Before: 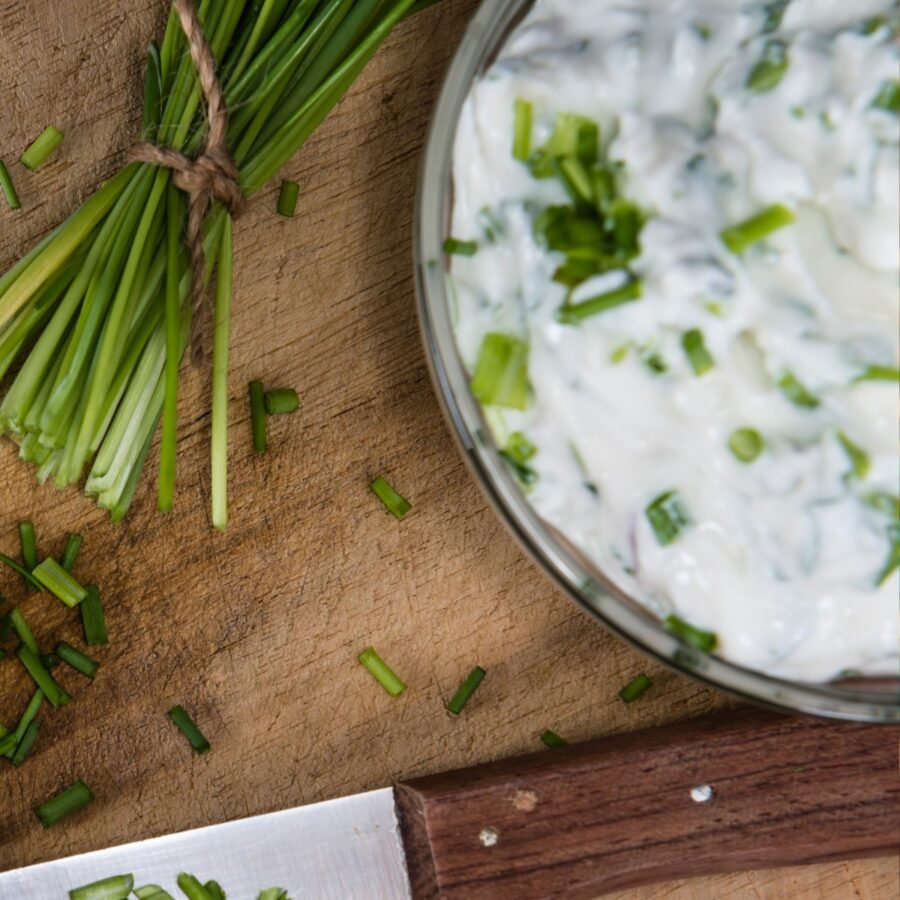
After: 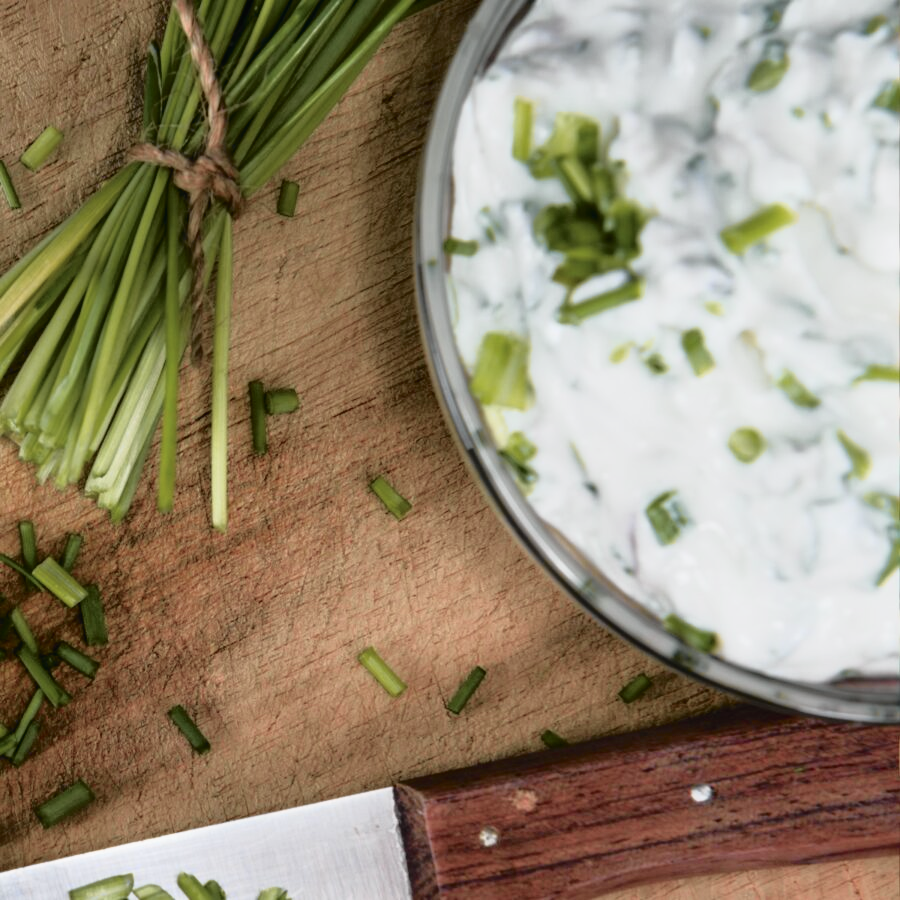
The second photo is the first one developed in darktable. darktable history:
tone curve: curves: ch0 [(0, 0.009) (0.105, 0.08) (0.195, 0.18) (0.283, 0.316) (0.384, 0.434) (0.485, 0.531) (0.638, 0.69) (0.81, 0.872) (1, 0.977)]; ch1 [(0, 0) (0.161, 0.092) (0.35, 0.33) (0.379, 0.401) (0.456, 0.469) (0.502, 0.5) (0.525, 0.518) (0.586, 0.617) (0.635, 0.655) (1, 1)]; ch2 [(0, 0) (0.371, 0.362) (0.437, 0.437) (0.48, 0.49) (0.53, 0.515) (0.56, 0.571) (0.622, 0.606) (1, 1)], color space Lab, independent channels, preserve colors none
bloom: size 9%, threshold 100%, strength 7%
